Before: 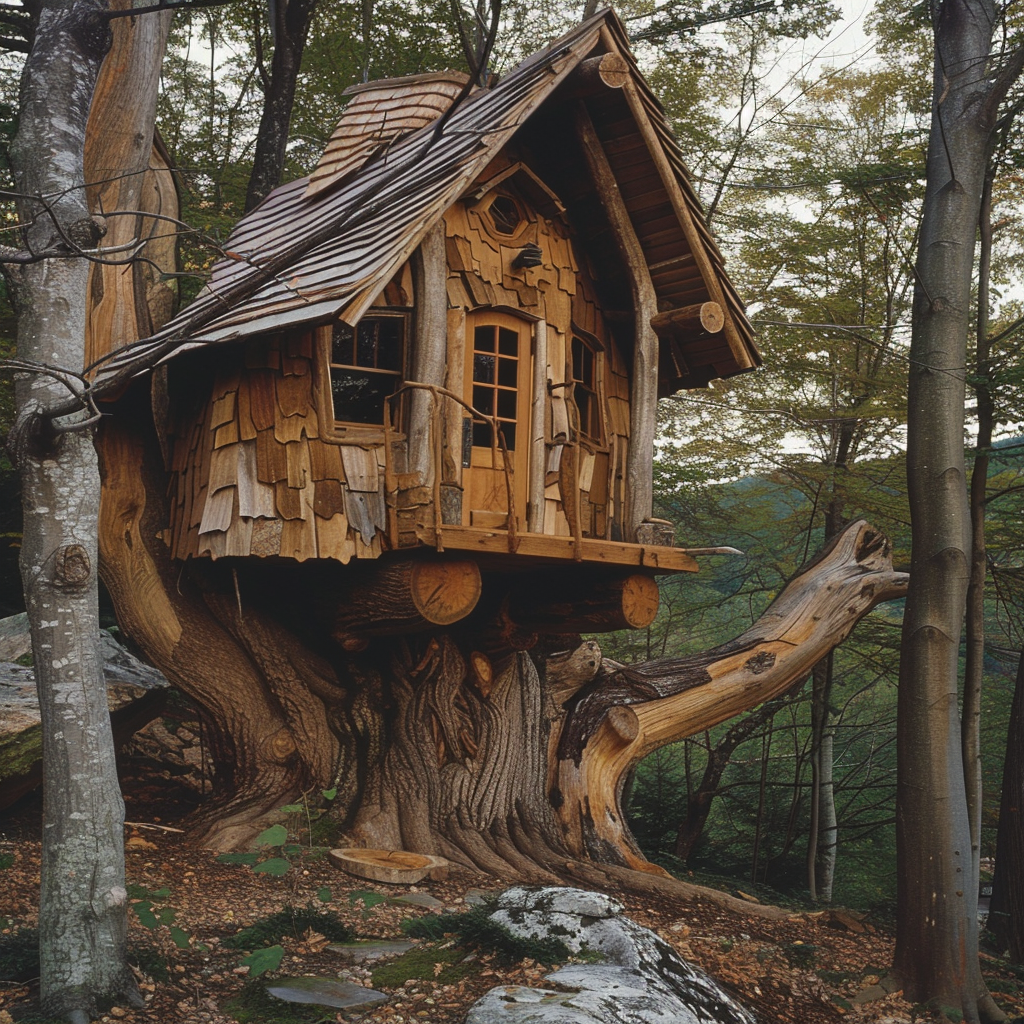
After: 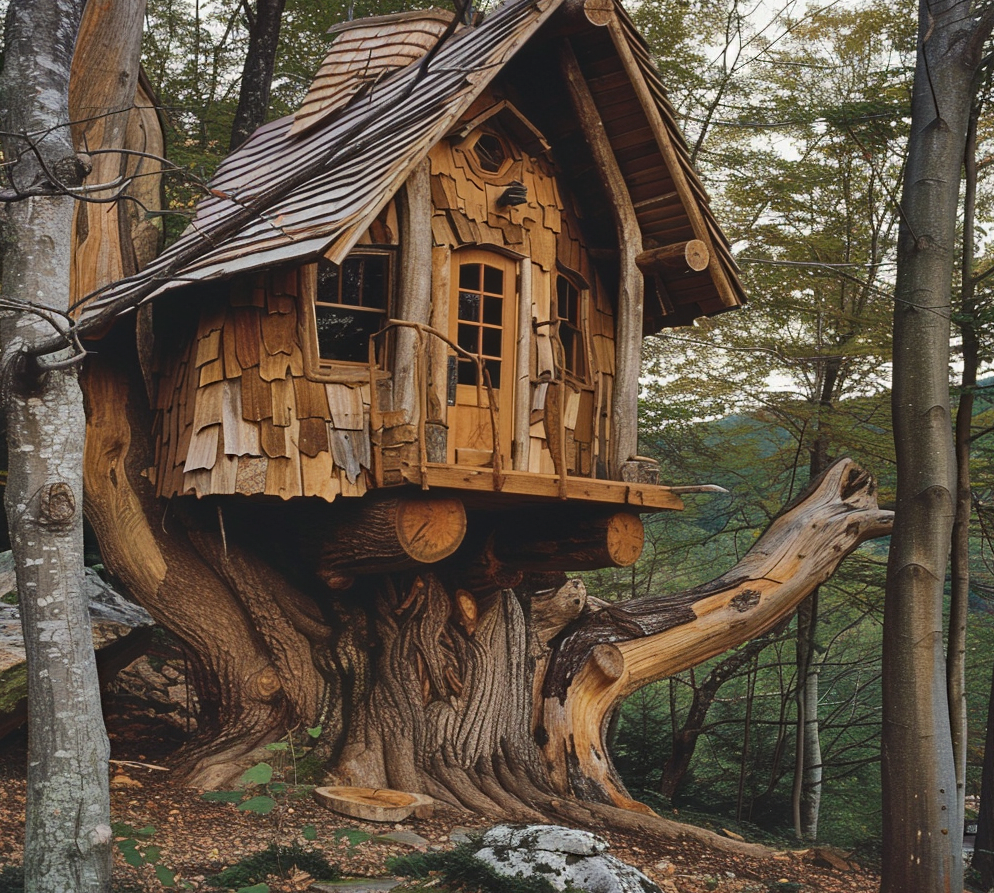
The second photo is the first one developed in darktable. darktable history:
haze removal: on, module defaults
crop: left 1.507%, top 6.147%, right 1.379%, bottom 6.637%
shadows and highlights: soften with gaussian
